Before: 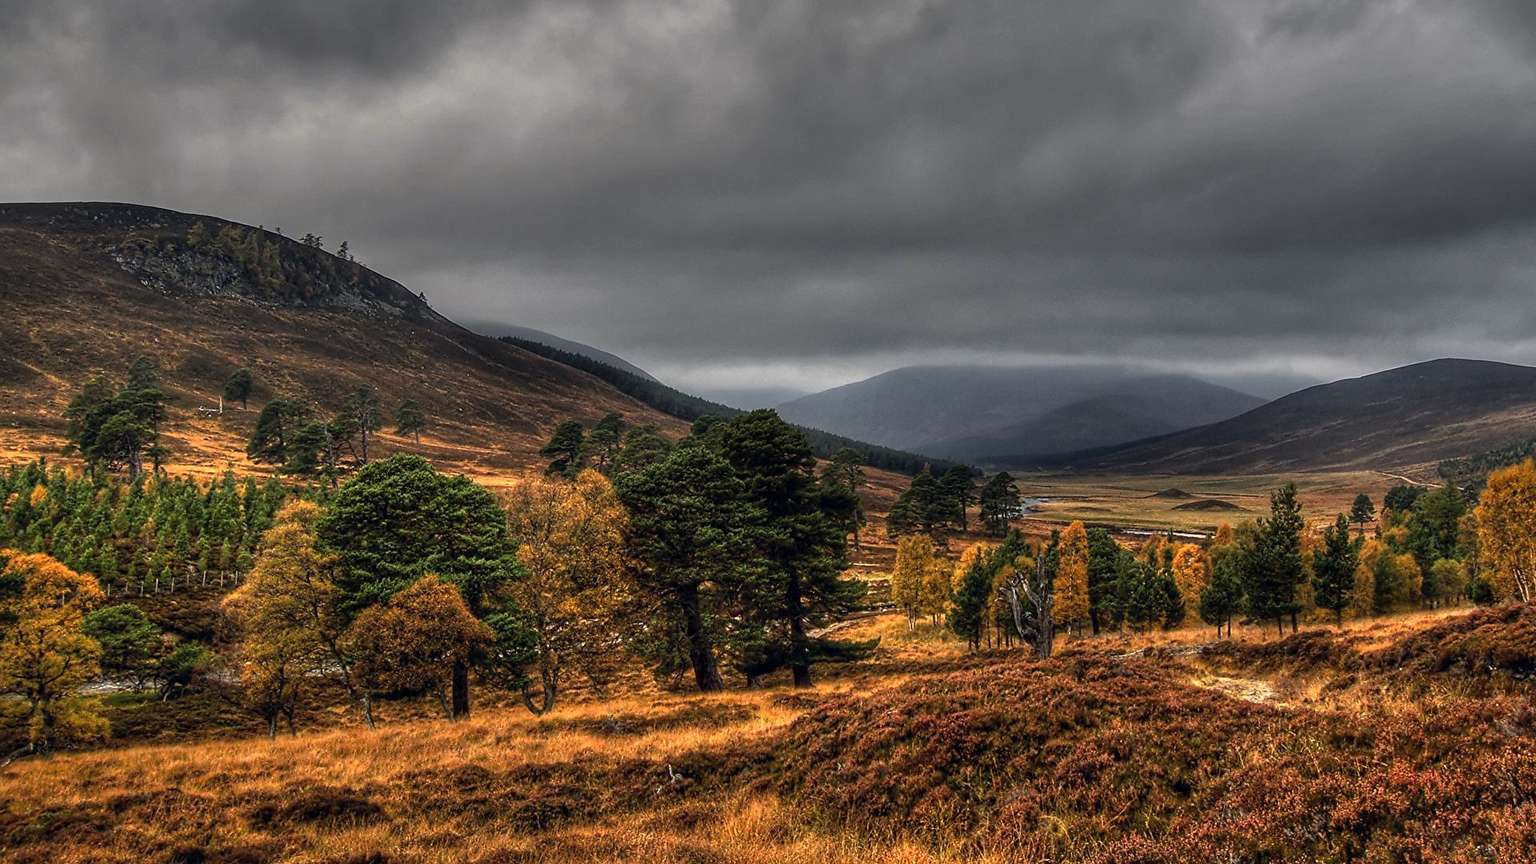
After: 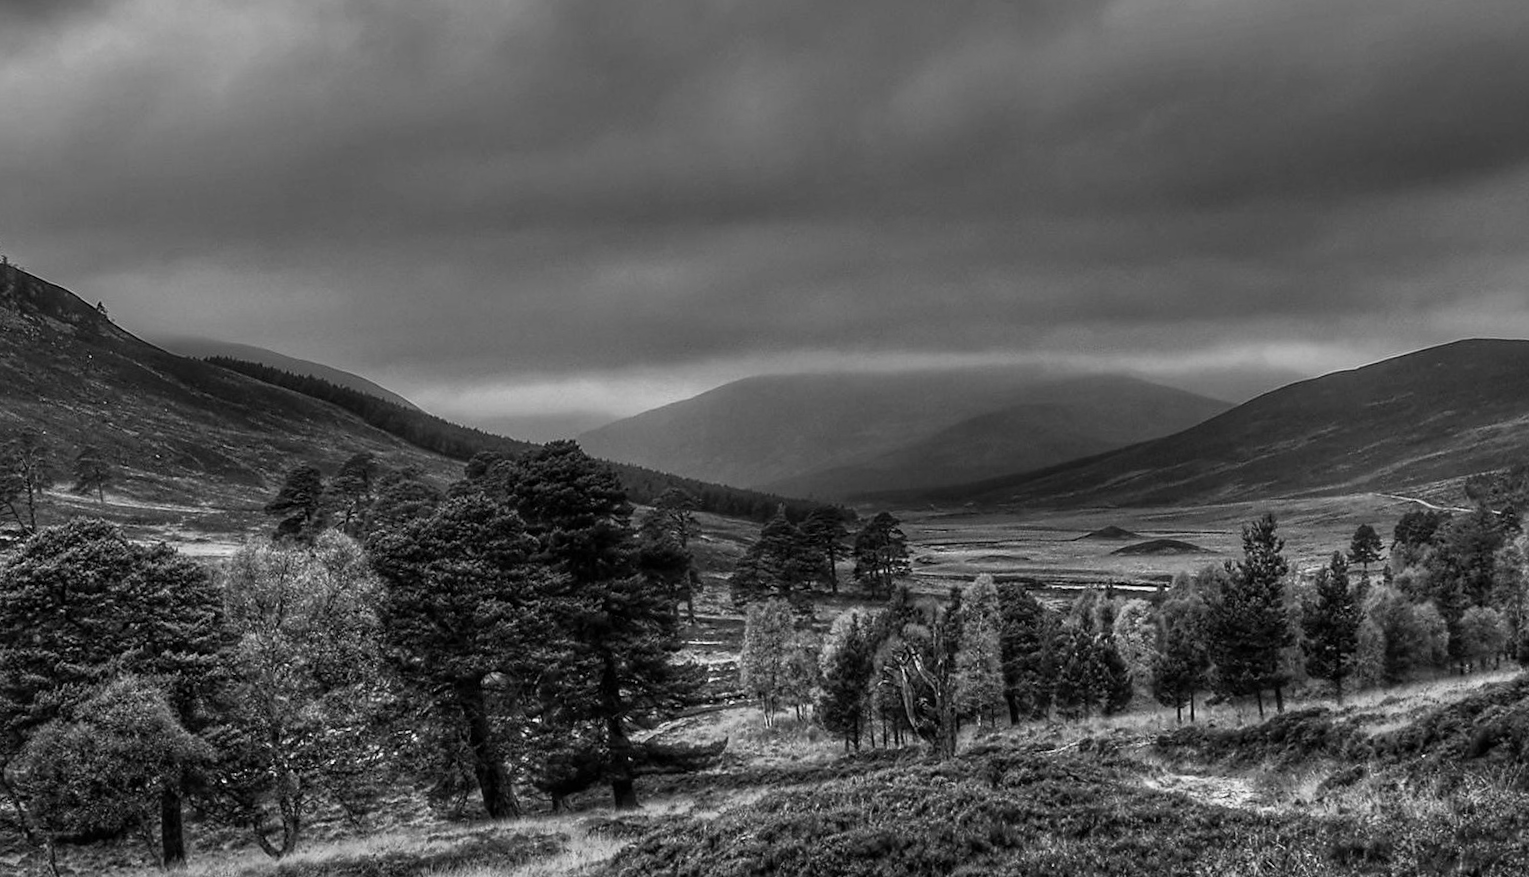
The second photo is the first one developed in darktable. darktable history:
monochrome: a 16.06, b 15.48, size 1
rotate and perspective: rotation -2.12°, lens shift (vertical) 0.009, lens shift (horizontal) -0.008, automatic cropping original format, crop left 0.036, crop right 0.964, crop top 0.05, crop bottom 0.959
crop and rotate: left 20.74%, top 7.912%, right 0.375%, bottom 13.378%
